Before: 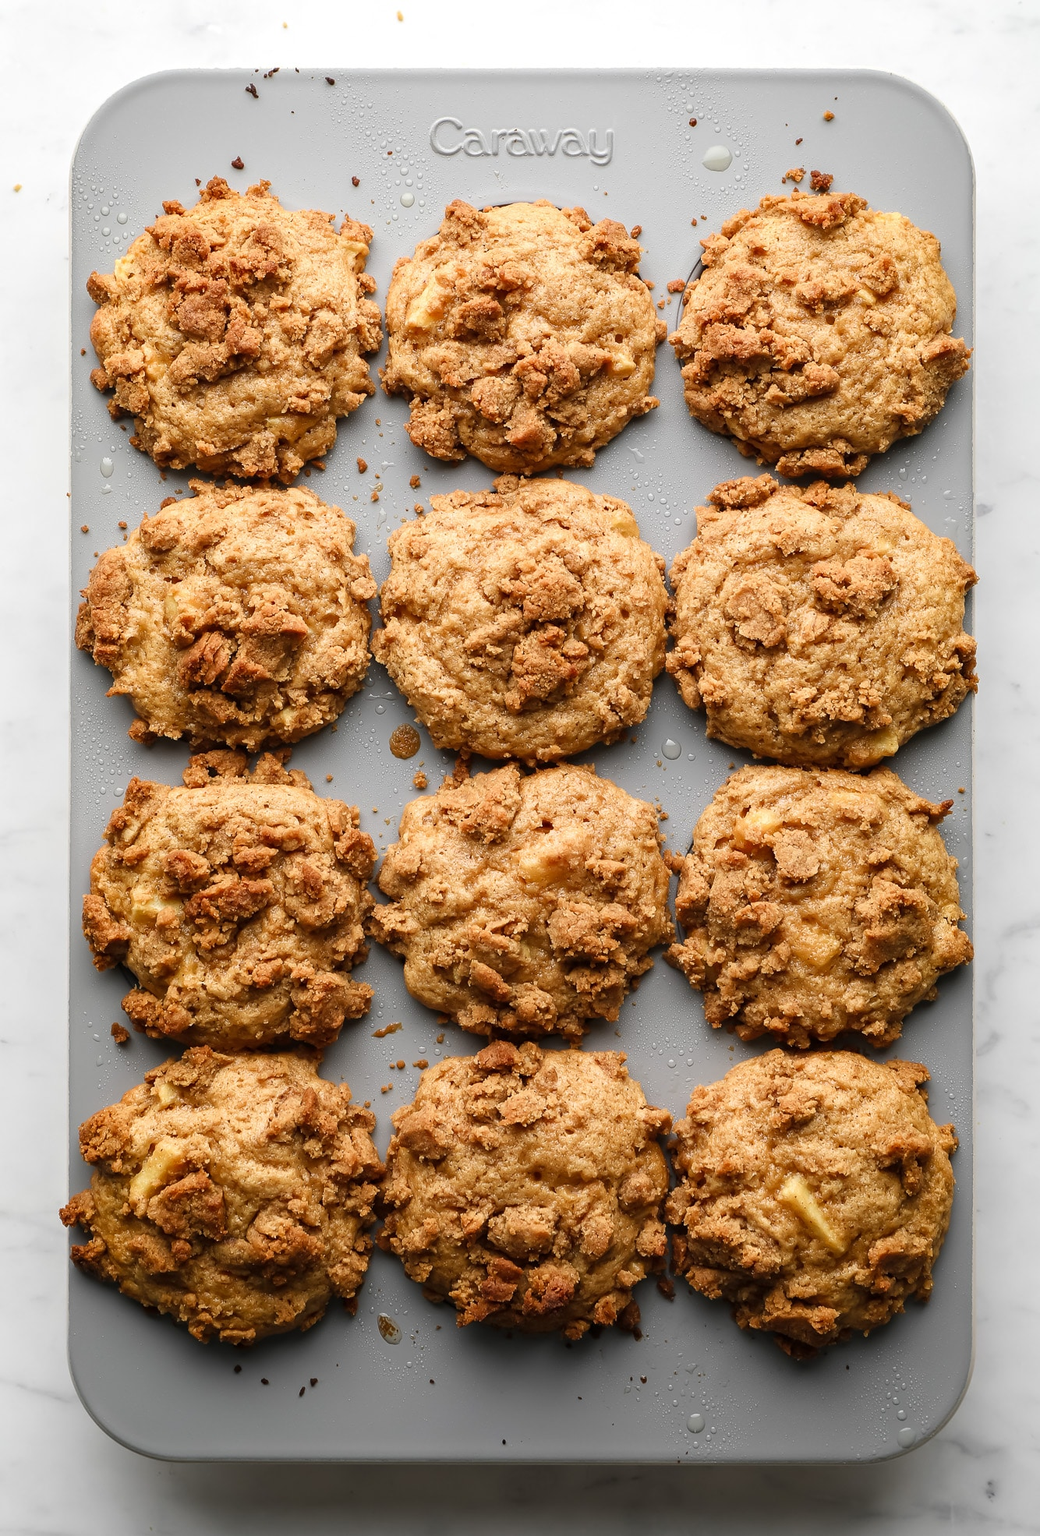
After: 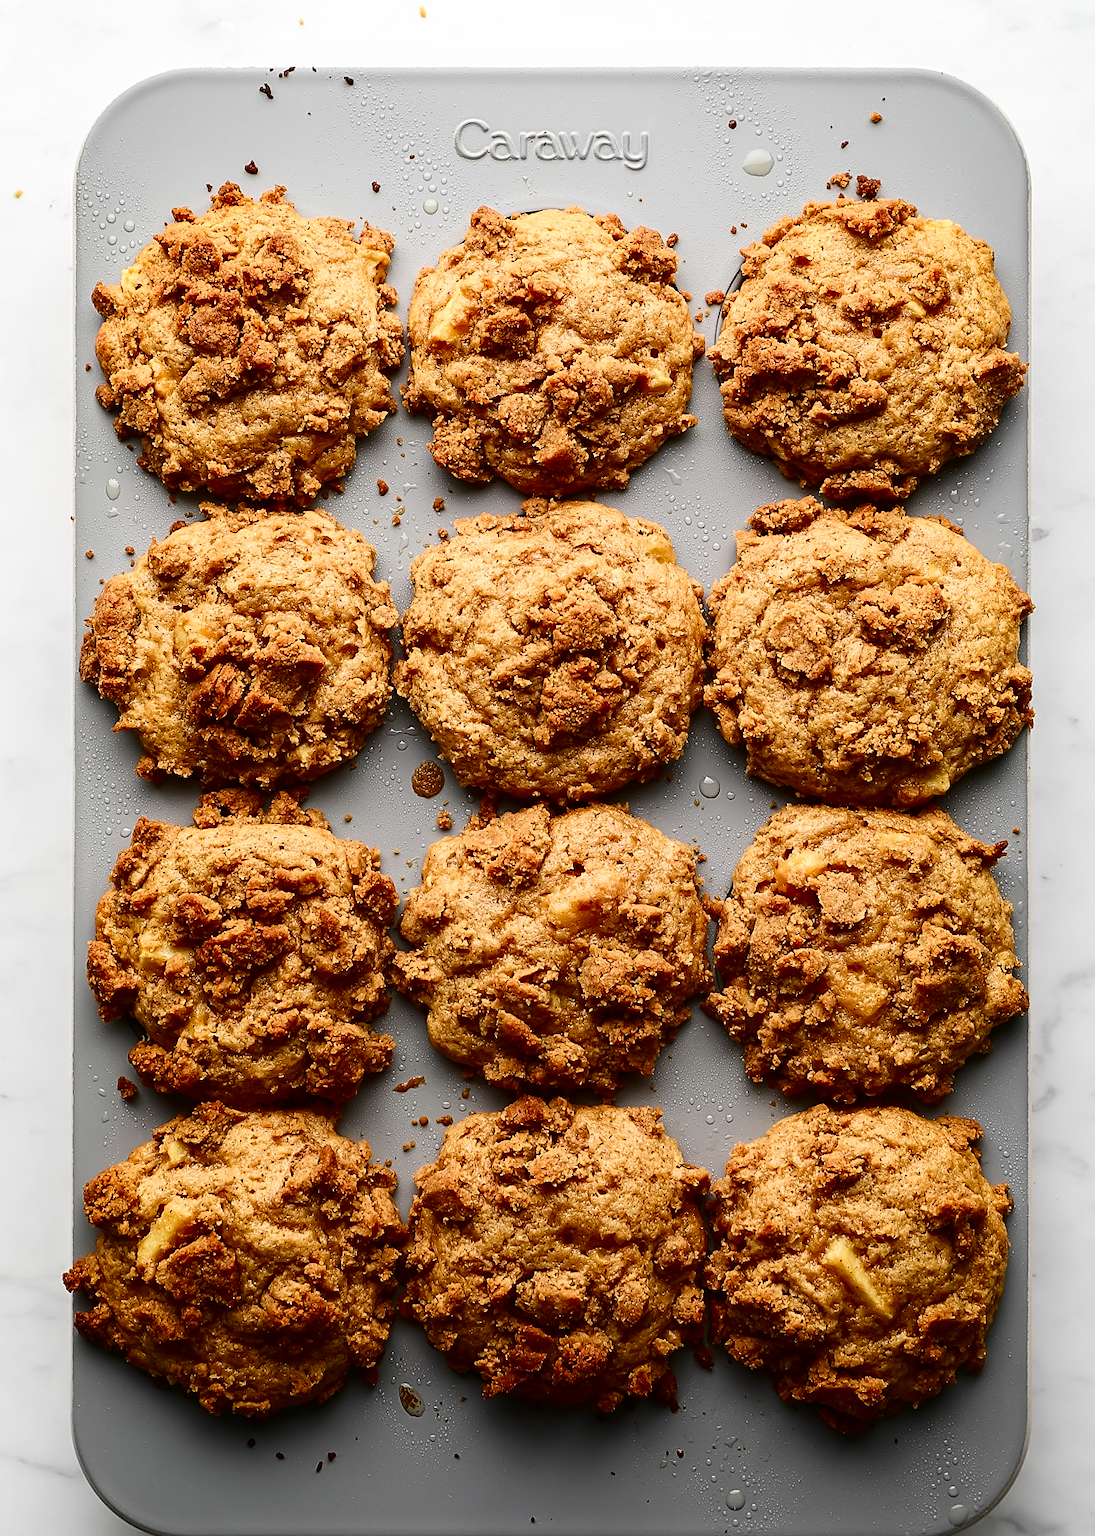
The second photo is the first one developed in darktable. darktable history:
contrast equalizer: octaves 7, y [[0.6 ×6], [0.55 ×6], [0 ×6], [0 ×6], [0 ×6]], mix -0.205
sharpen: on, module defaults
crop: top 0.345%, right 0.255%, bottom 5.061%
contrast brightness saturation: contrast 0.22, brightness -0.183, saturation 0.23
